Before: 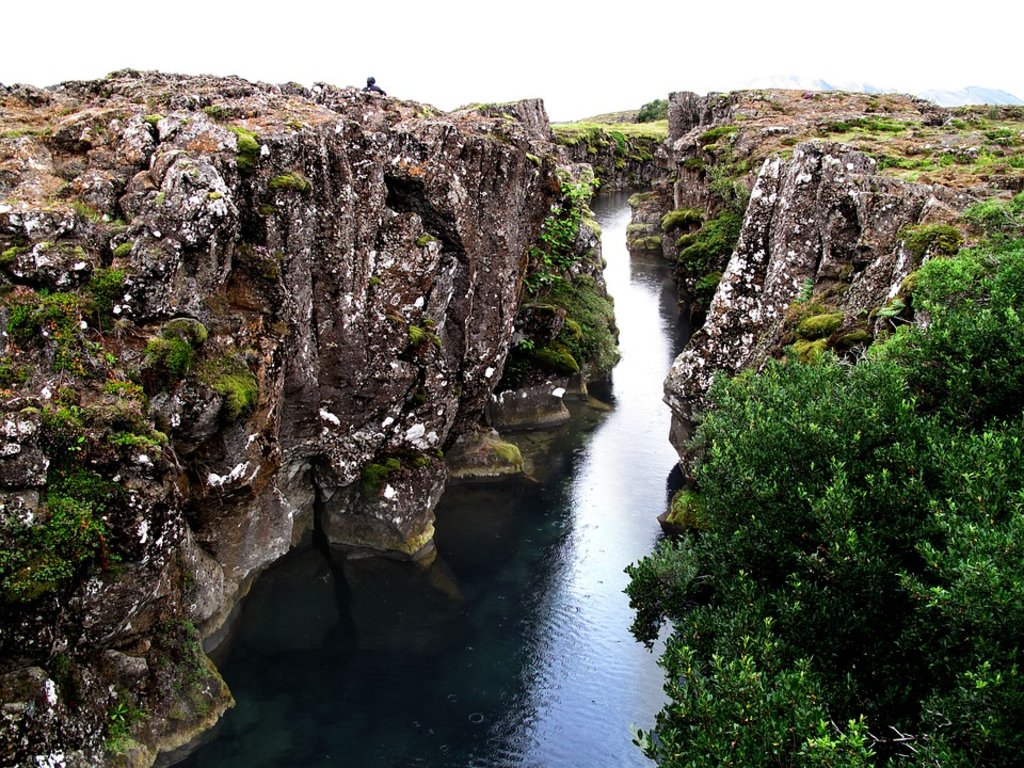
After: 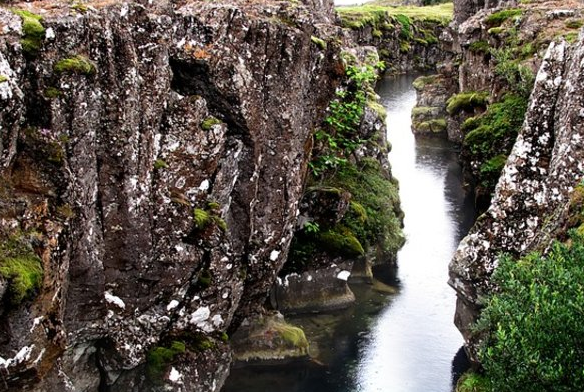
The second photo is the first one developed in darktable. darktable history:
crop: left 21.036%, top 15.299%, right 21.88%, bottom 33.655%
